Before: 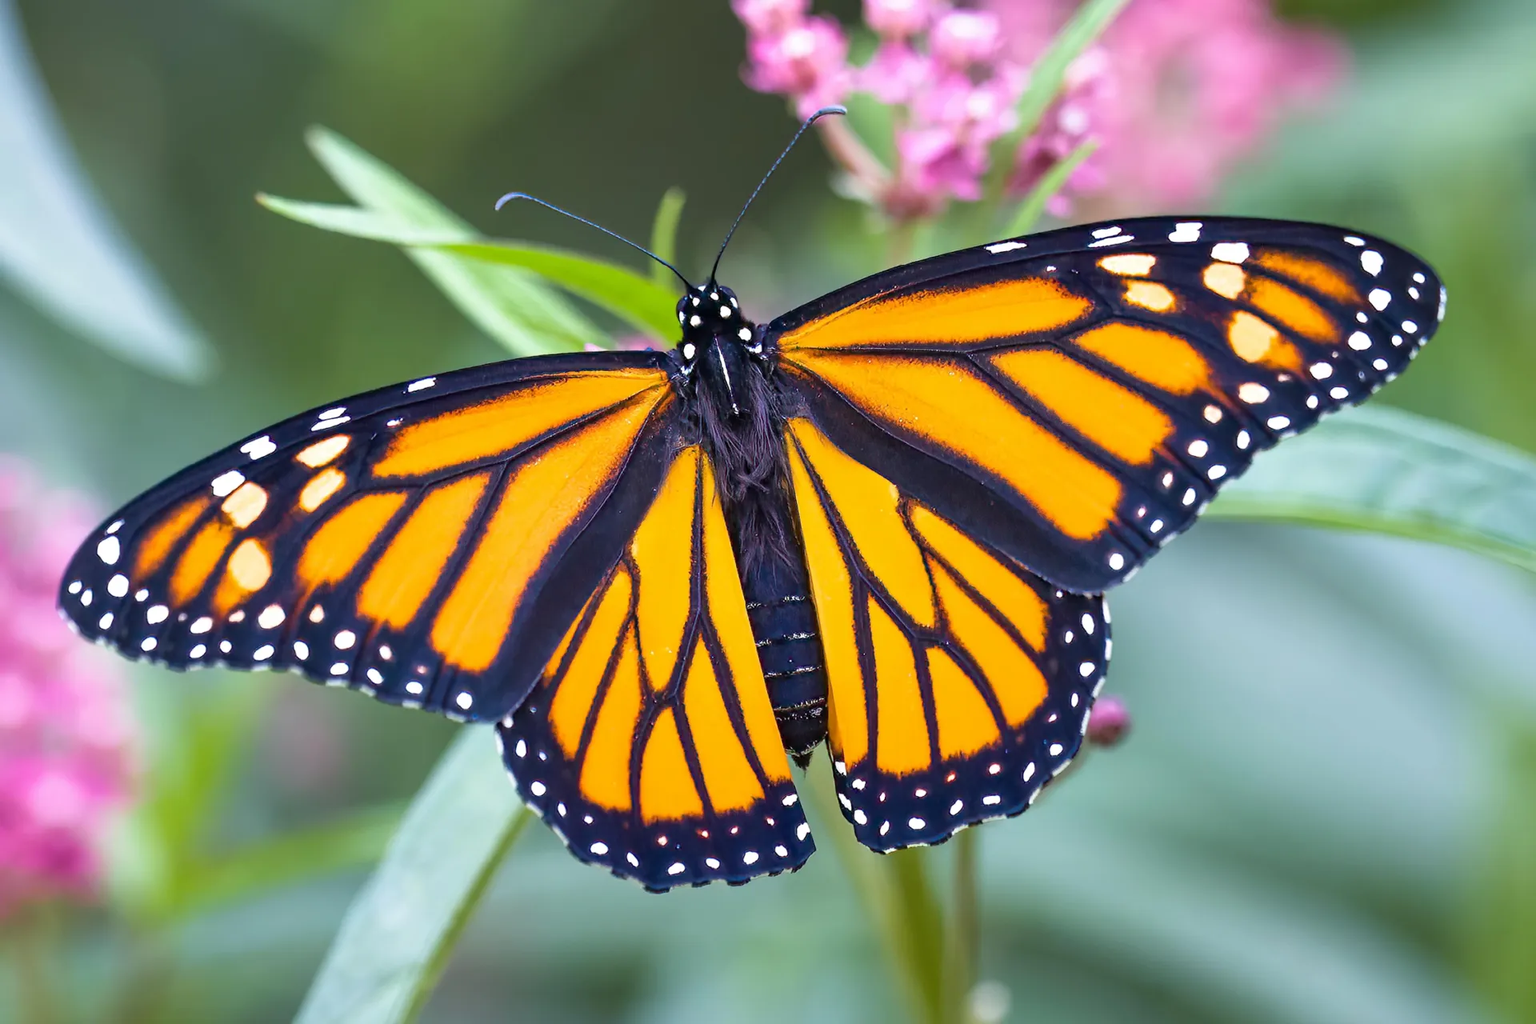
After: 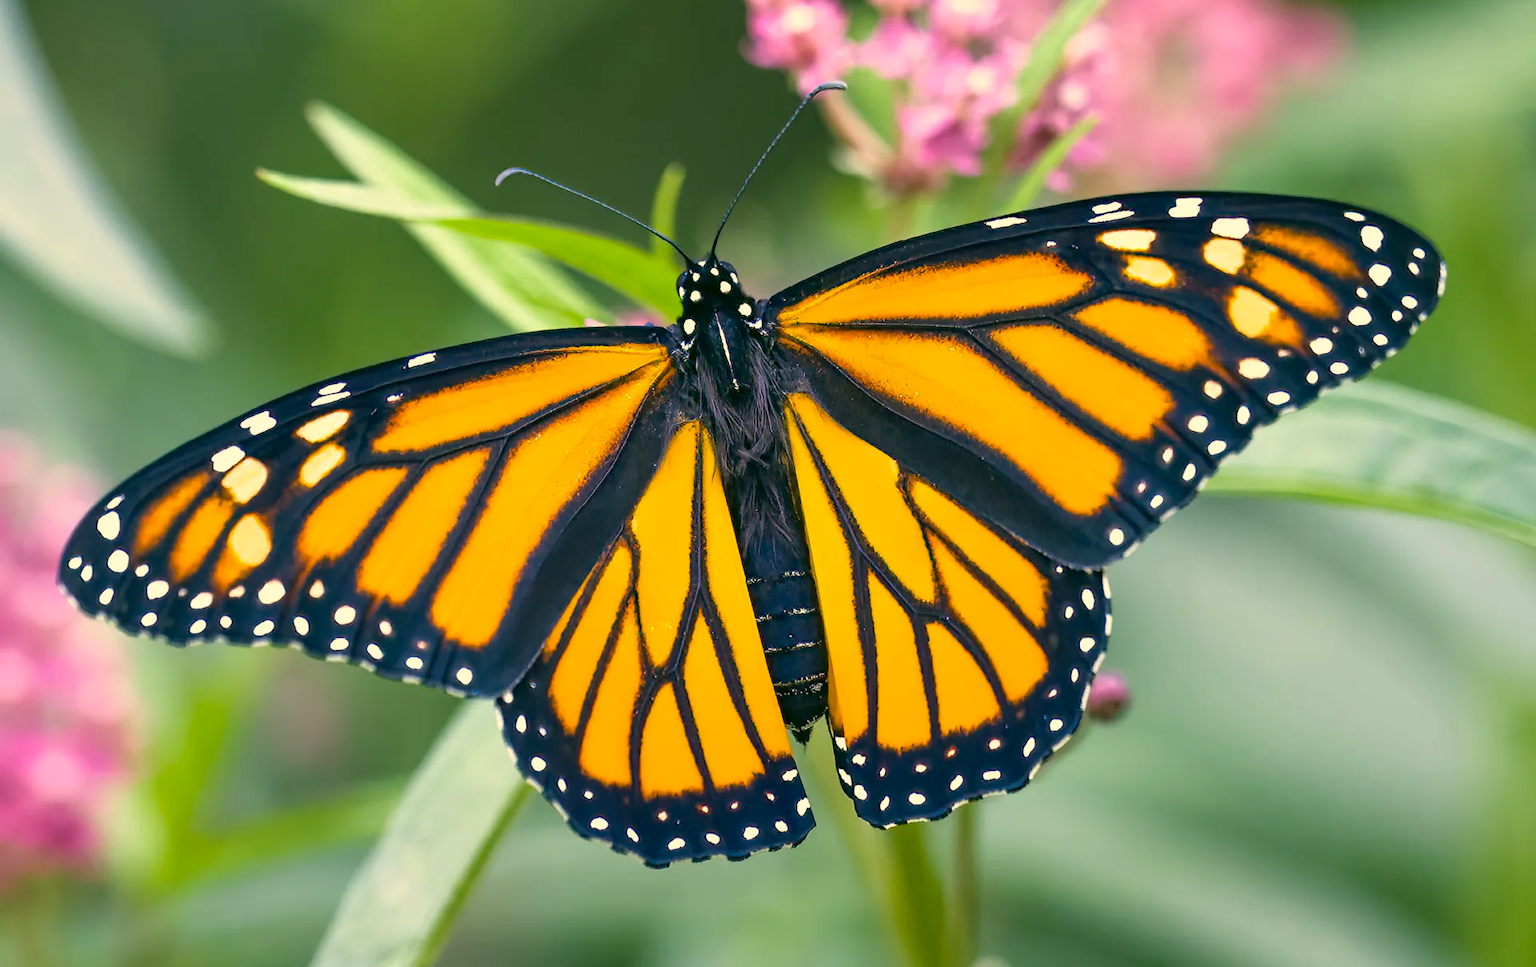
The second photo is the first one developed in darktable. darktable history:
color correction: highlights a* 5.3, highlights b* 24.26, shadows a* -15.58, shadows b* 4.02
crop and rotate: top 2.479%, bottom 3.018%
